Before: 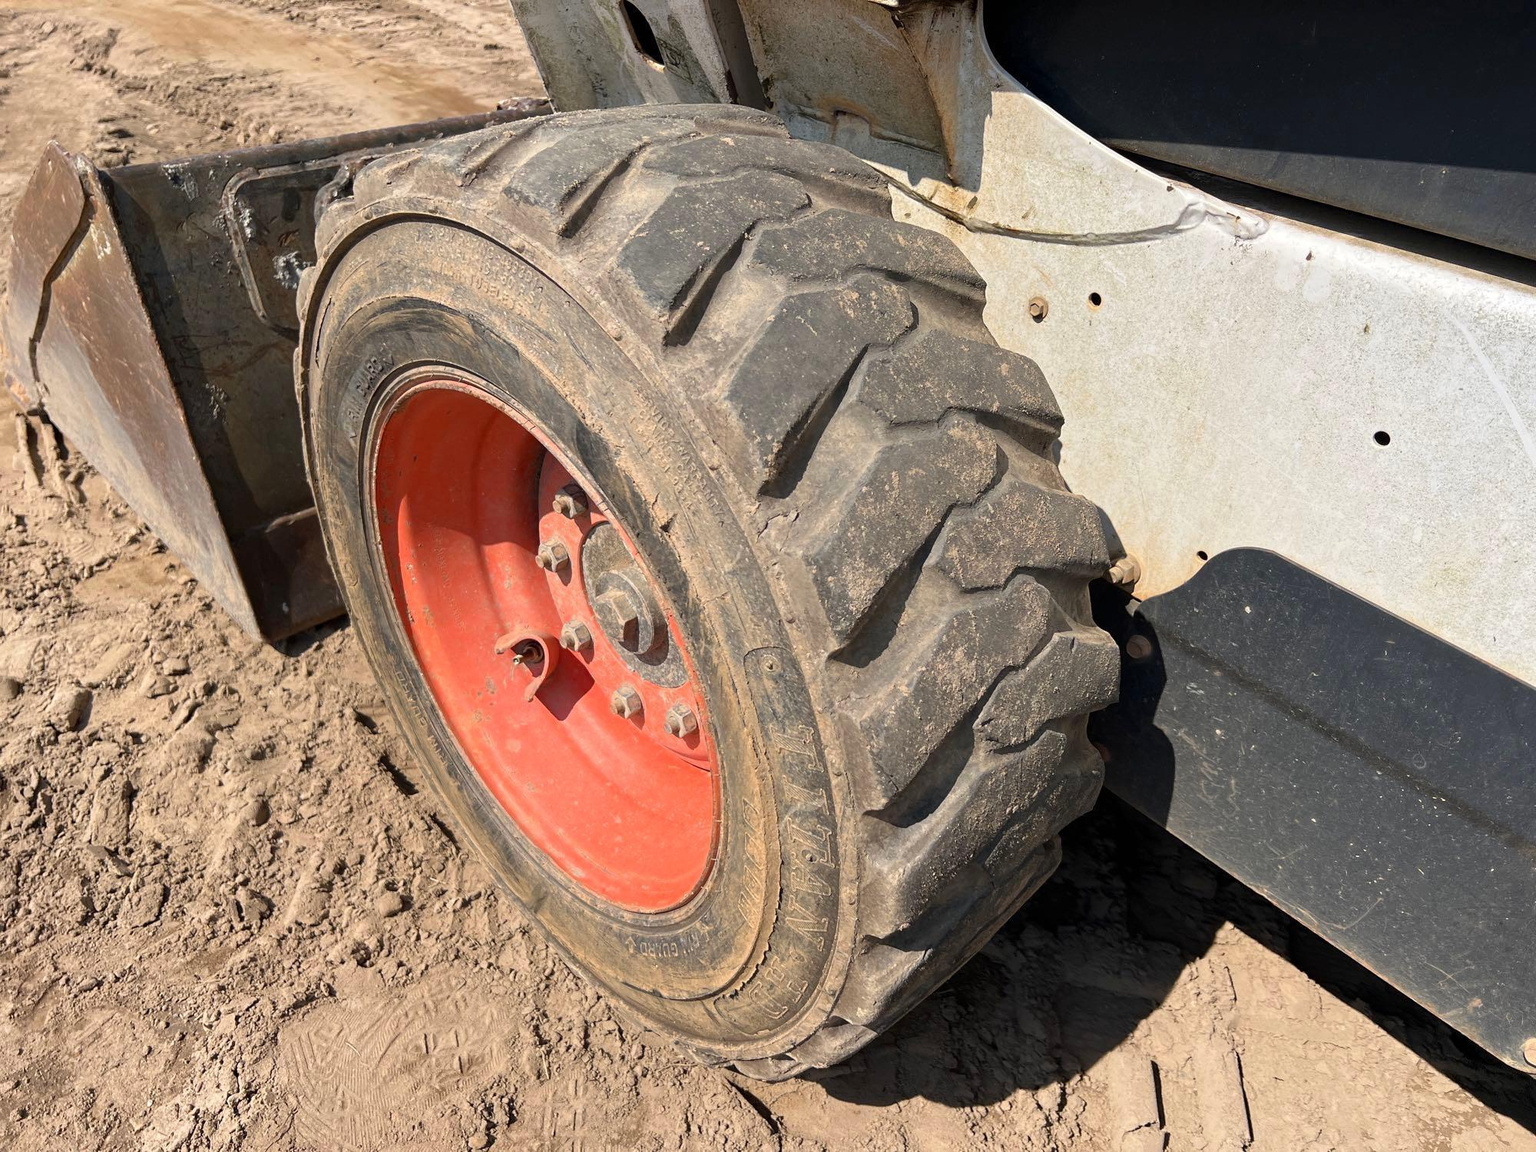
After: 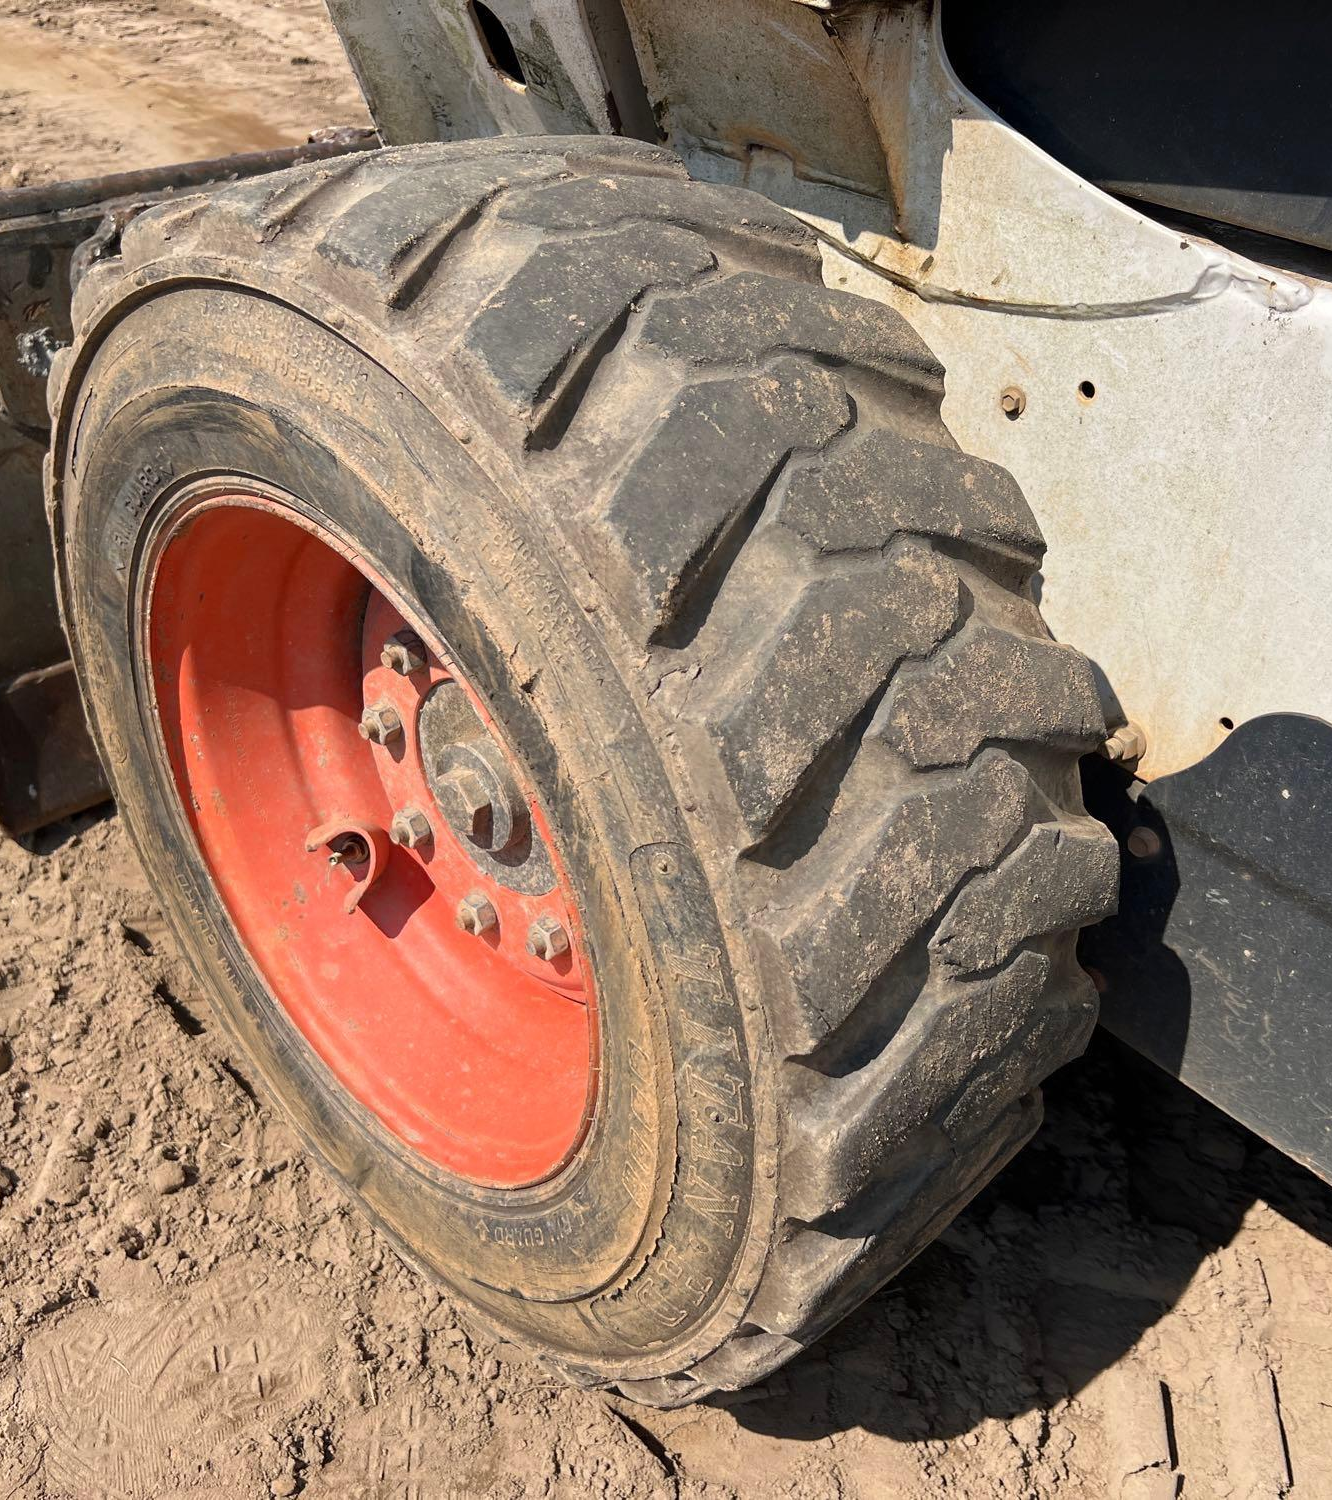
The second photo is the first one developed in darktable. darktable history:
crop: left 16.995%, right 16.386%
